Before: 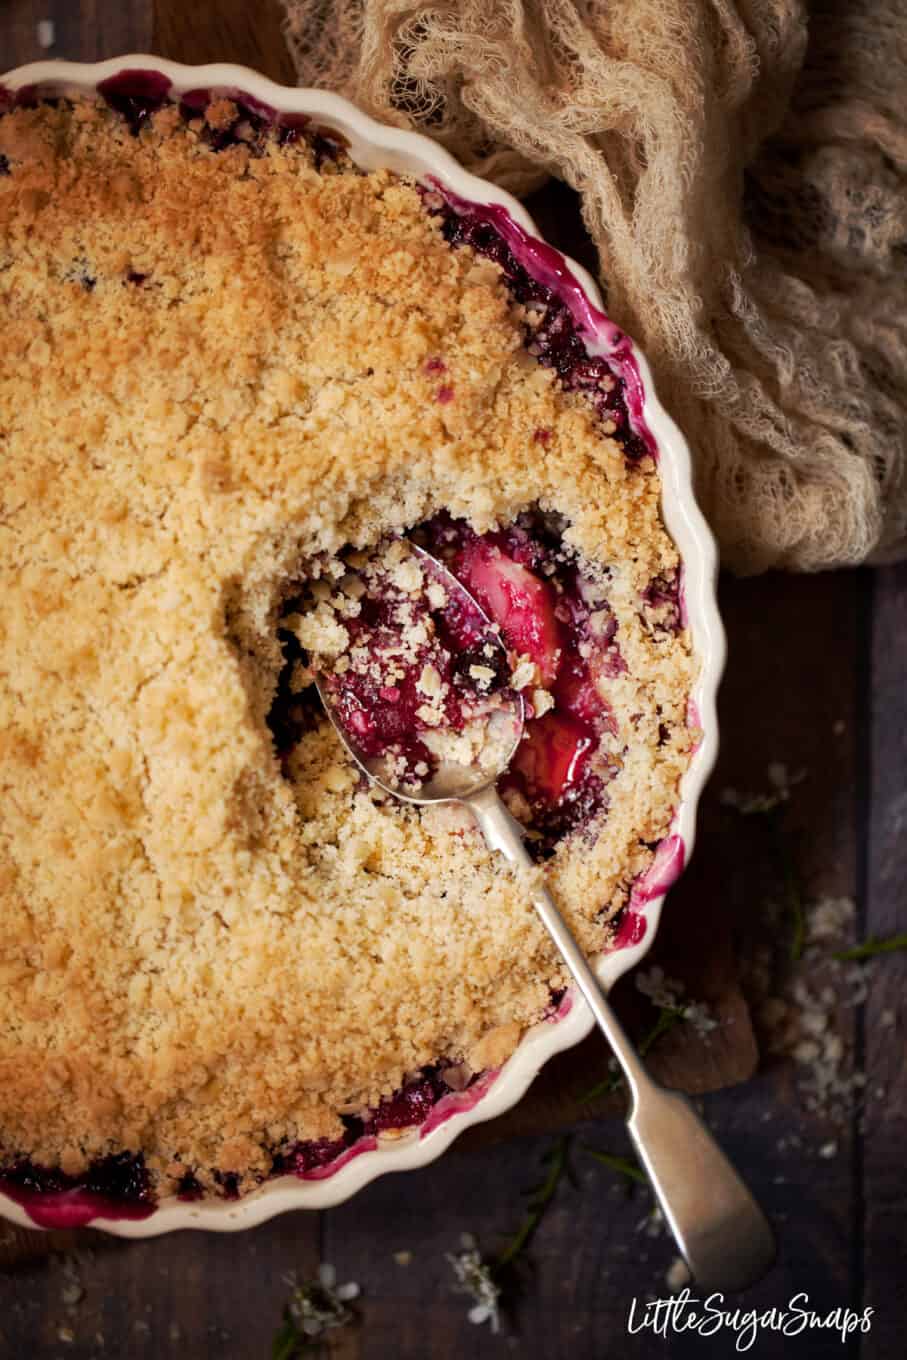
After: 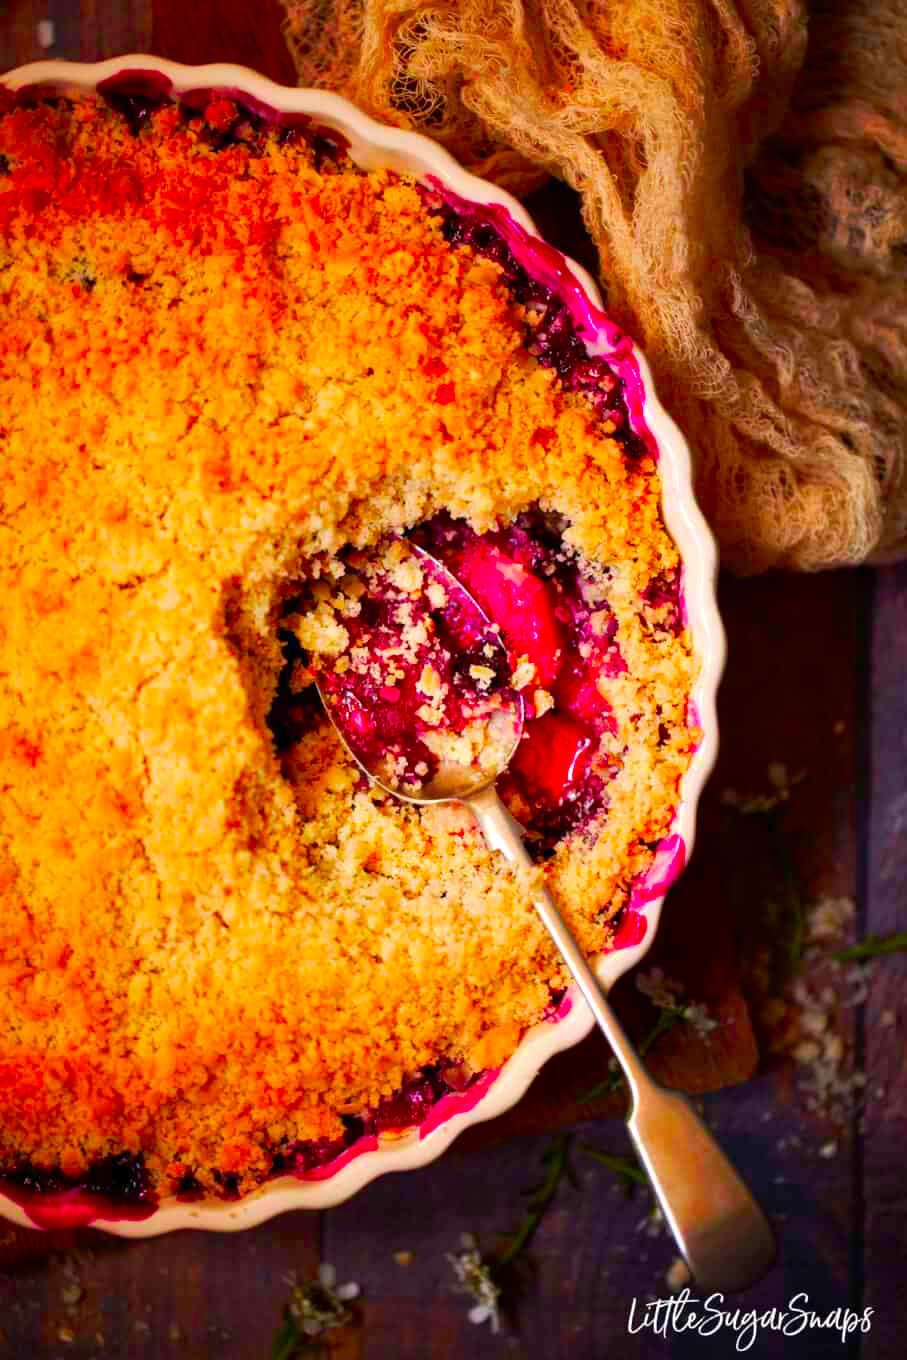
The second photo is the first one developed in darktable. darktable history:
tone equalizer: on, module defaults
exposure: exposure 0.124 EV, compensate highlight preservation false
color correction: highlights a* 1.57, highlights b* -1.75, saturation 2.49
